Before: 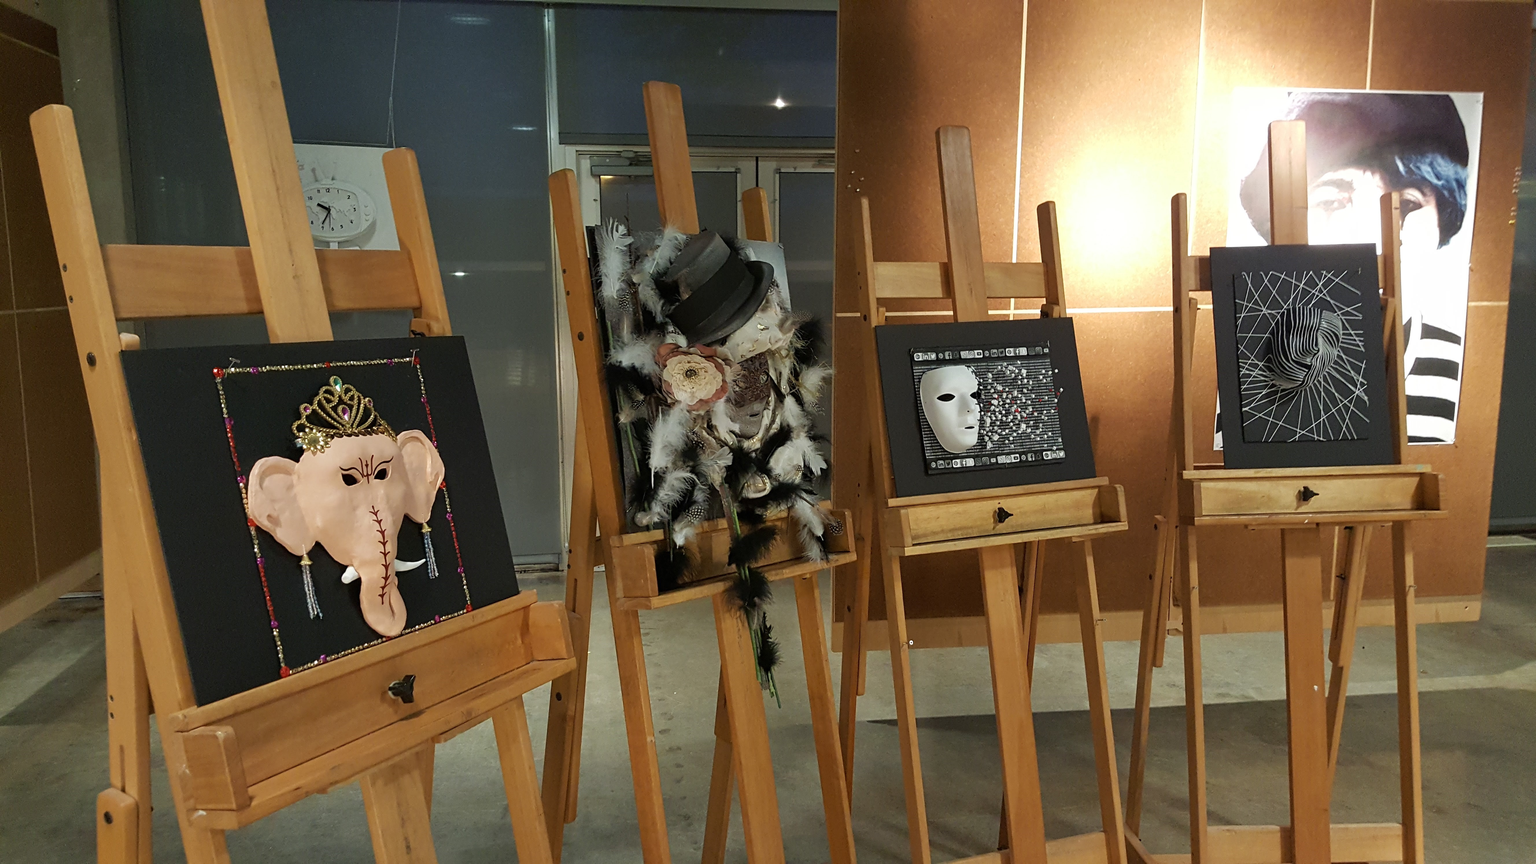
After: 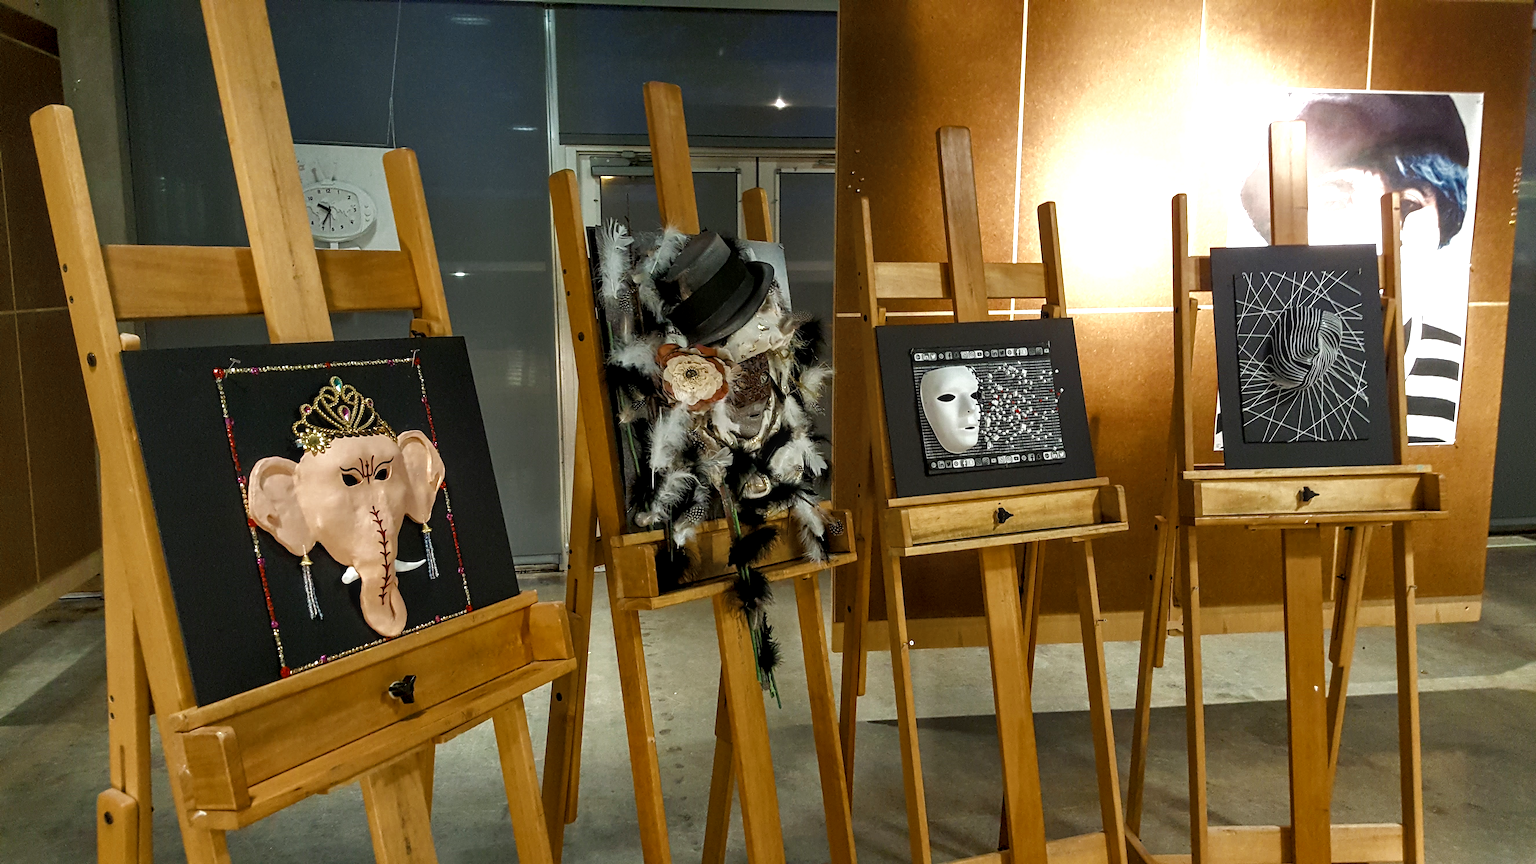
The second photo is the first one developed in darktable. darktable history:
color zones: curves: ch0 [(0, 0.5) (0.125, 0.4) (0.25, 0.5) (0.375, 0.4) (0.5, 0.4) (0.625, 0.35) (0.75, 0.35) (0.875, 0.5)]; ch1 [(0, 0.35) (0.125, 0.45) (0.25, 0.35) (0.375, 0.35) (0.5, 0.35) (0.625, 0.35) (0.75, 0.45) (0.875, 0.35)]; ch2 [(0, 0.6) (0.125, 0.5) (0.25, 0.5) (0.375, 0.6) (0.5, 0.6) (0.625, 0.5) (0.75, 0.5) (0.875, 0.5)]
shadows and highlights: shadows 25.53, highlights -25.11
local contrast: on, module defaults
color balance rgb: global offset › luminance -0.364%, linear chroma grading › global chroma 0.394%, perceptual saturation grading › global saturation 27.441%, perceptual saturation grading › highlights -28.866%, perceptual saturation grading › mid-tones 15.783%, perceptual saturation grading › shadows 33.289%, perceptual brilliance grading › global brilliance -5.52%, perceptual brilliance grading › highlights 24.4%, perceptual brilliance grading › mid-tones 7.333%, perceptual brilliance grading › shadows -4.563%, global vibrance 20%
